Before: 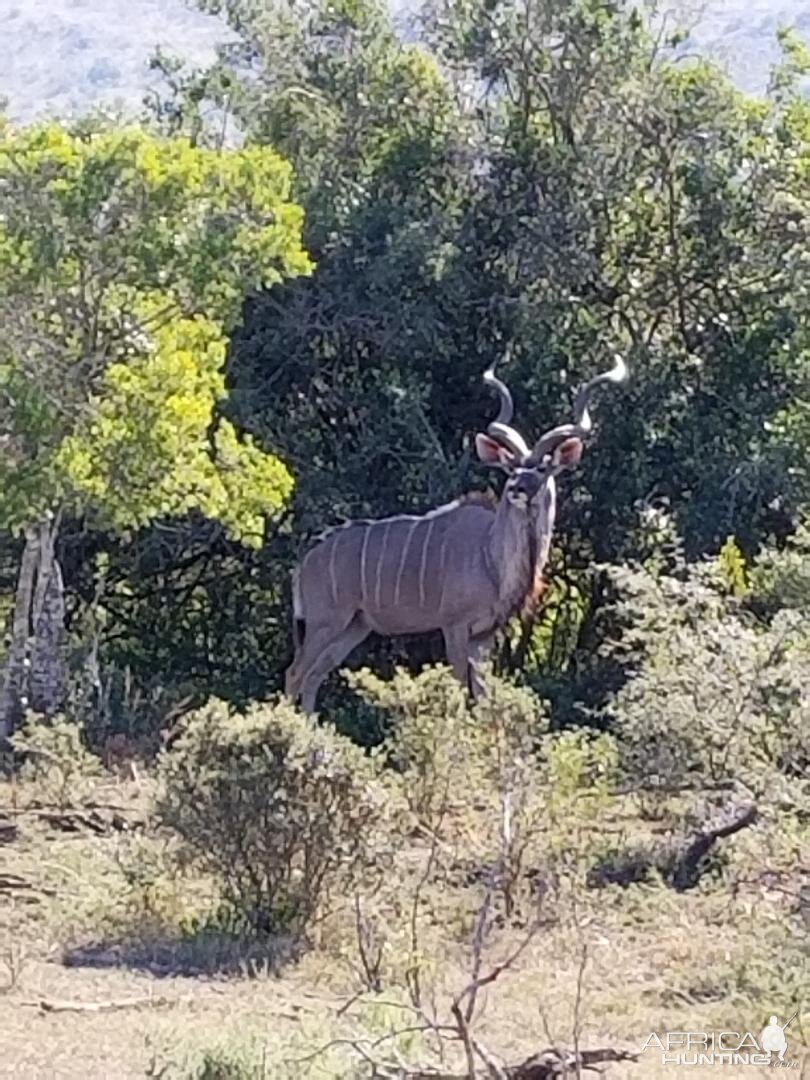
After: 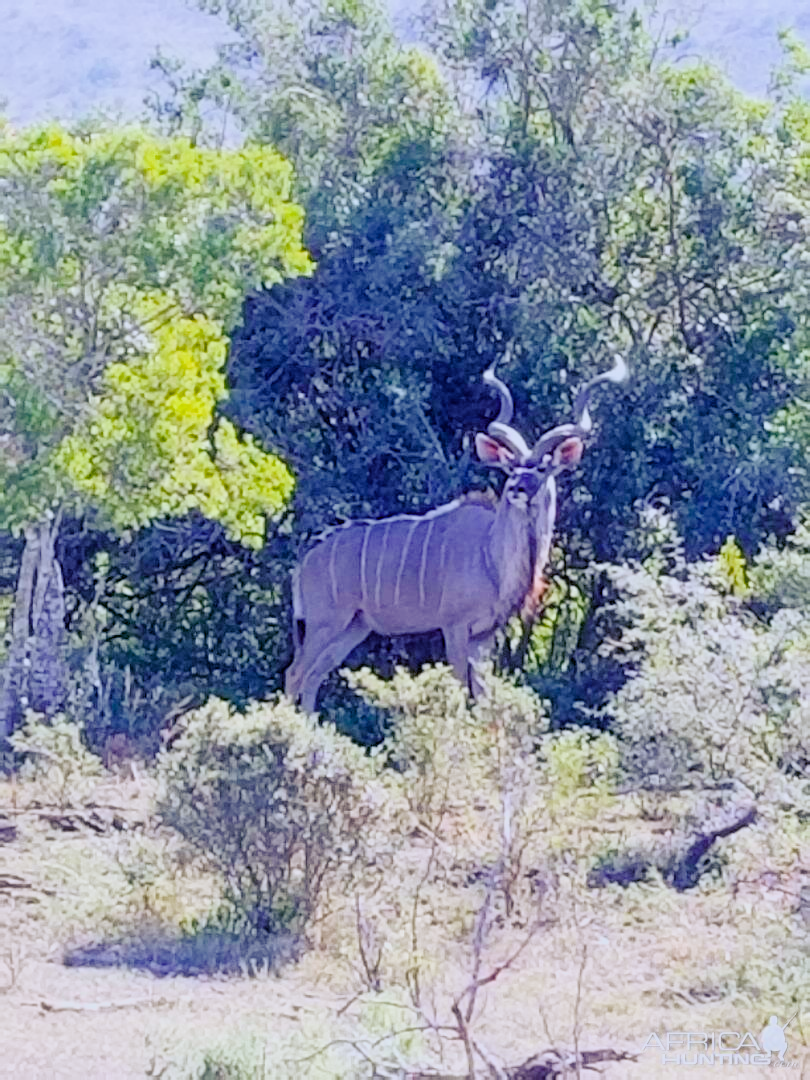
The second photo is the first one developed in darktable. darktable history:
exposure: black level correction 0, exposure 1.2 EV, compensate highlight preservation false
color calibration: illuminant custom, x 0.371, y 0.382, temperature 4283.36 K
color balance rgb: shadows lift › luminance -28.698%, shadows lift › chroma 14.914%, shadows lift › hue 267.06°, highlights gain › chroma 0.15%, highlights gain › hue 330.45°, perceptual saturation grading › global saturation 43.291%
filmic rgb: middle gray luminance 4.14%, black relative exposure -12.97 EV, white relative exposure 5.02 EV, target black luminance 0%, hardness 5.16, latitude 59.59%, contrast 0.753, highlights saturation mix 4.51%, shadows ↔ highlights balance 25.57%
